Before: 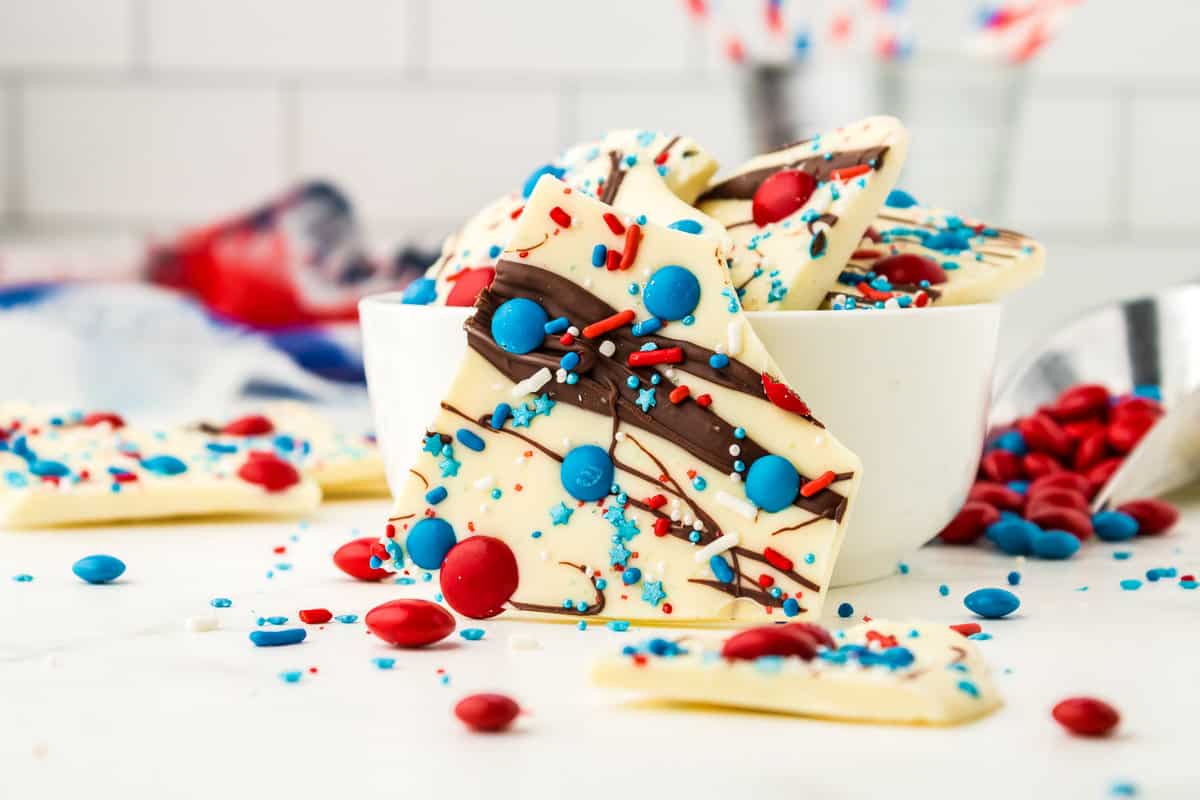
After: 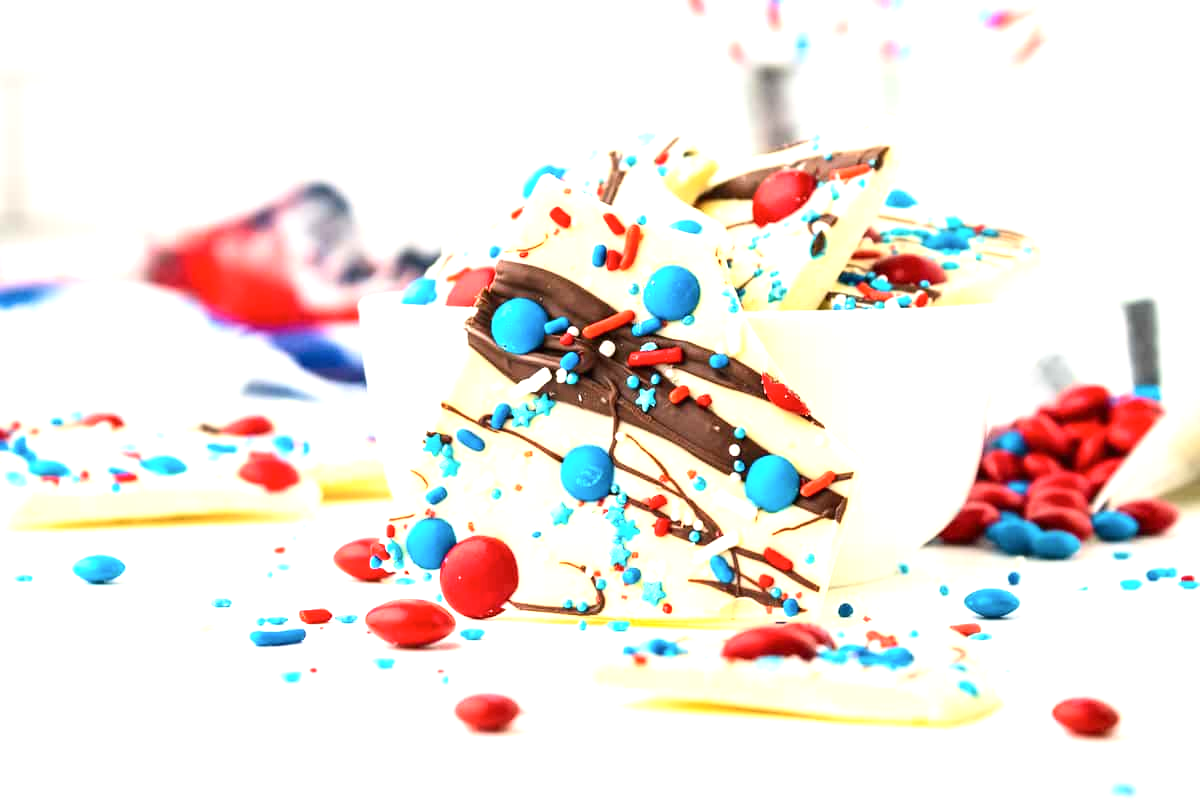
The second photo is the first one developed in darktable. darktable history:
contrast brightness saturation: contrast 0.145, brightness 0.051
exposure: black level correction 0, exposure 1 EV, compensate highlight preservation false
